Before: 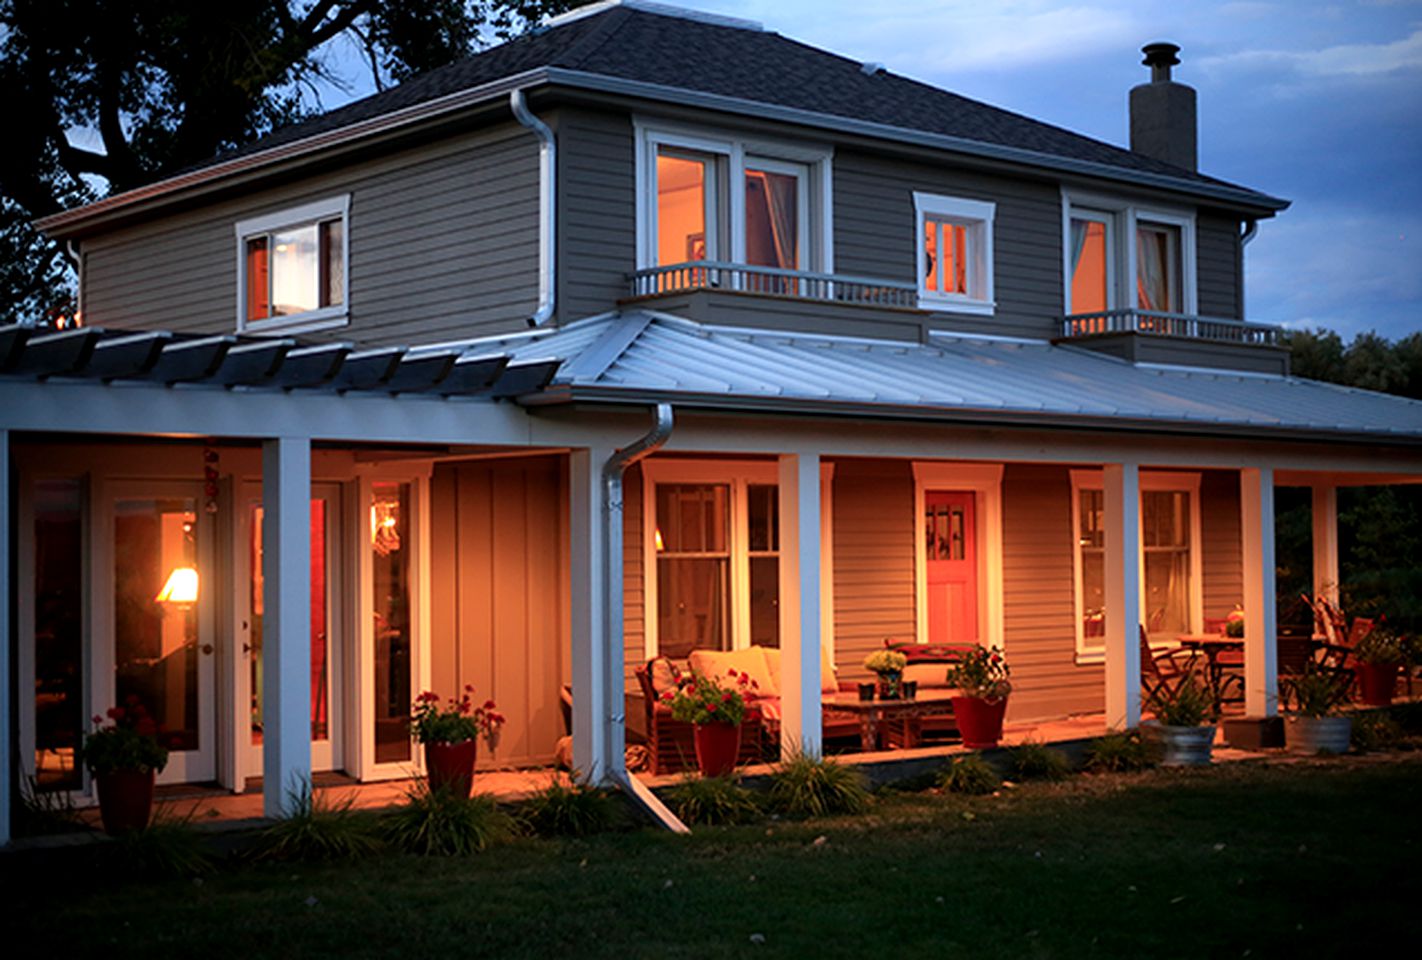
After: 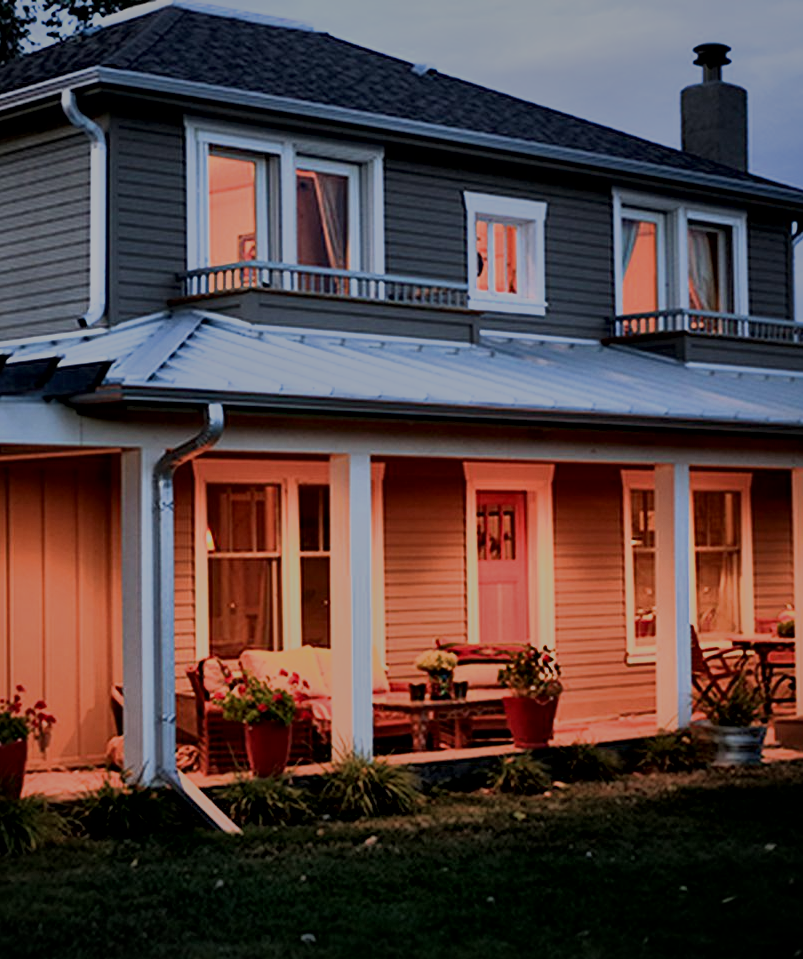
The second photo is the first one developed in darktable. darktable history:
filmic rgb: black relative exposure -13.09 EV, white relative exposure 4.02 EV, target white luminance 85.035%, hardness 6.31, latitude 41.31%, contrast 0.858, shadows ↔ highlights balance 9.02%
tone equalizer: -8 EV -0.435 EV, -7 EV -0.409 EV, -6 EV -0.31 EV, -5 EV -0.233 EV, -3 EV 0.196 EV, -2 EV 0.363 EV, -1 EV 0.363 EV, +0 EV 0.423 EV, edges refinement/feathering 500, mask exposure compensation -1.57 EV, preserve details no
local contrast: mode bilateral grid, contrast 20, coarseness 50, detail 173%, midtone range 0.2
crop: left 31.587%, top 0.003%, right 11.919%
